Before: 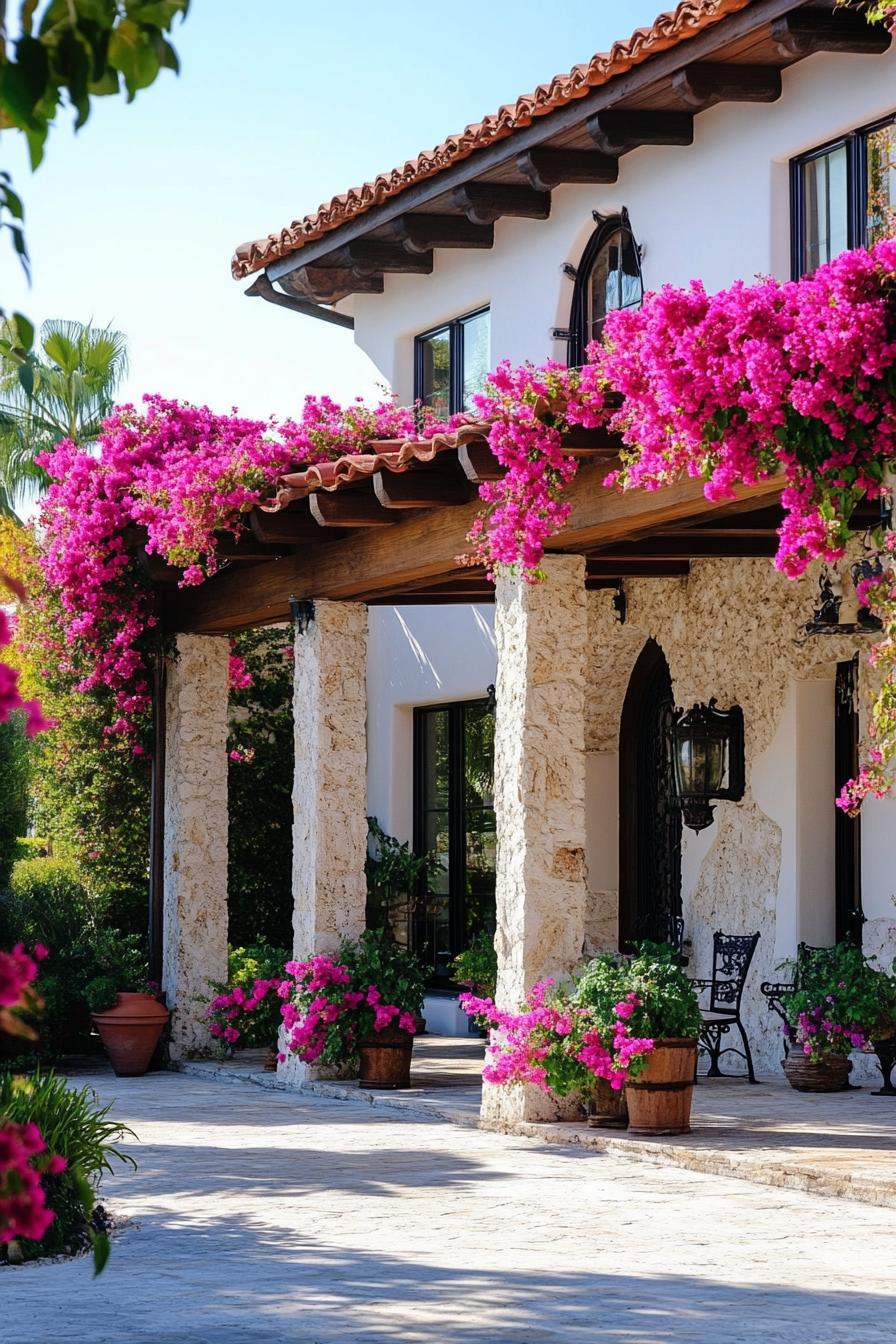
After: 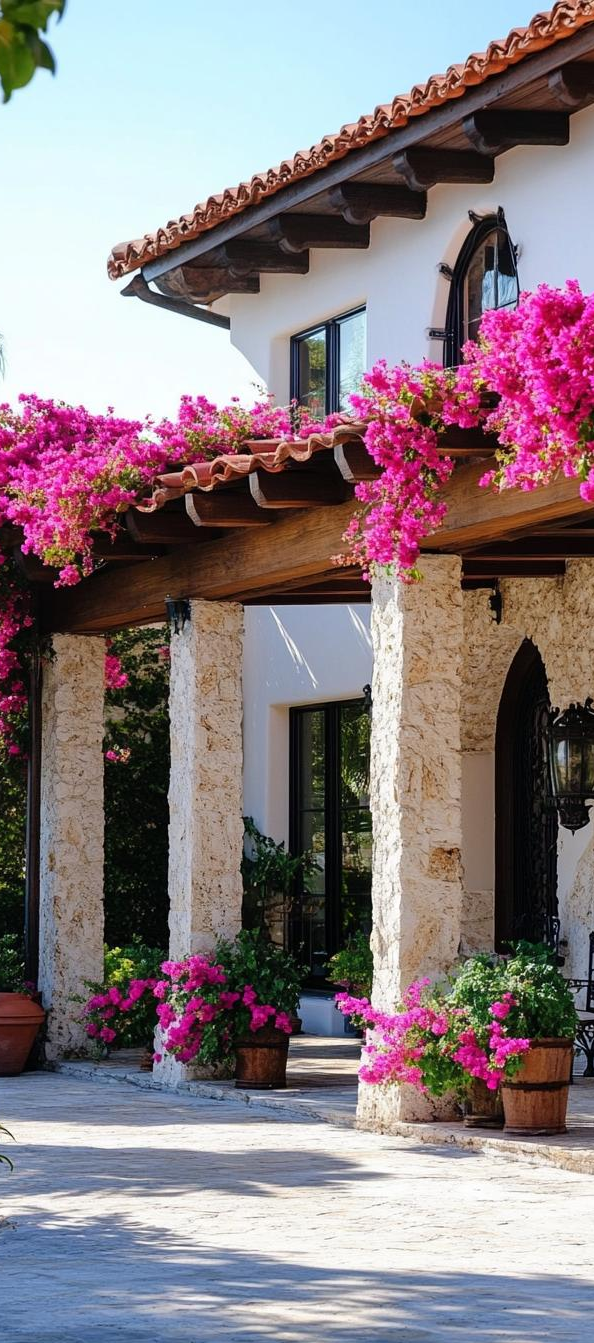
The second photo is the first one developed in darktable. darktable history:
crop and rotate: left 13.904%, right 19.7%
